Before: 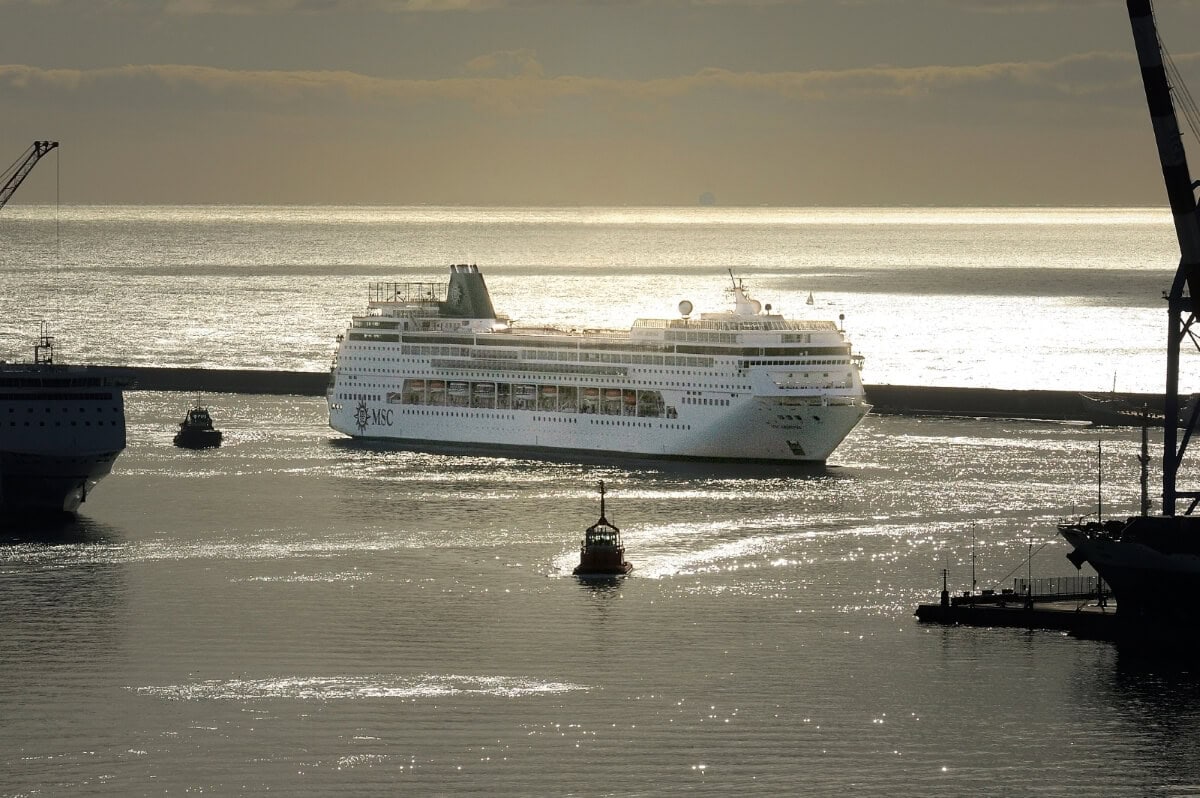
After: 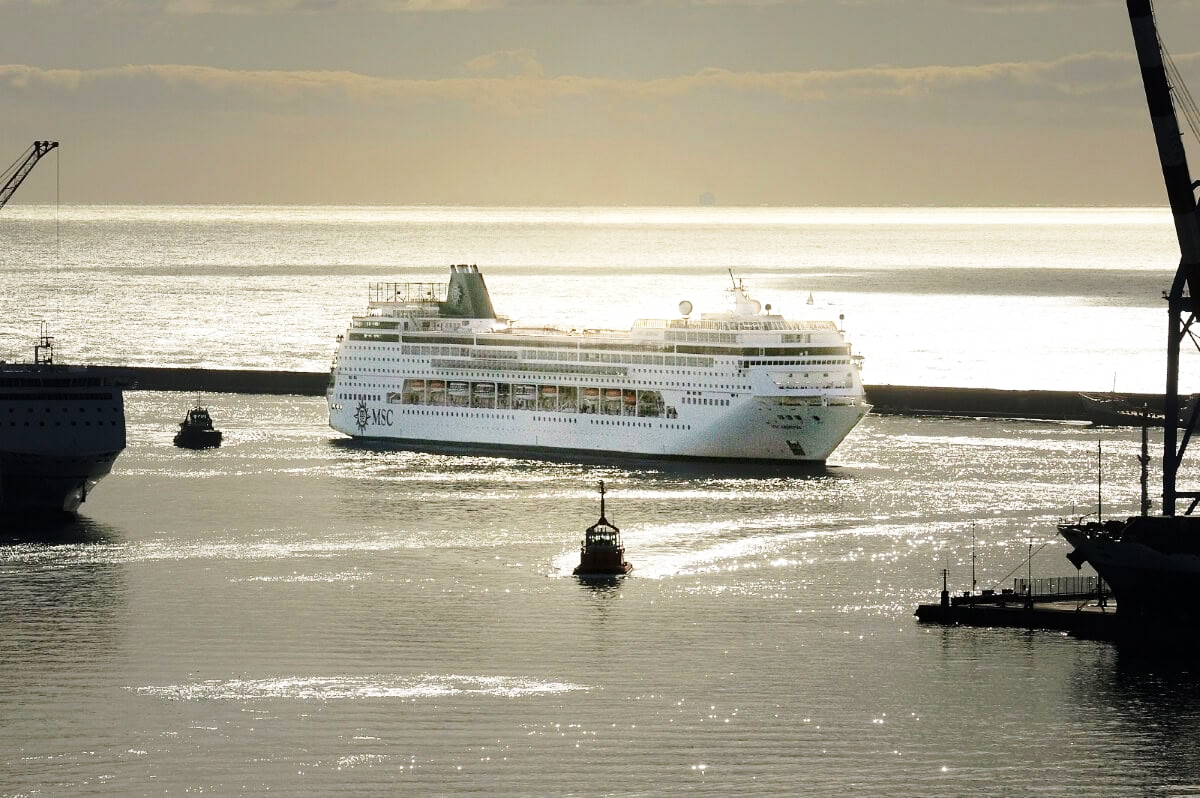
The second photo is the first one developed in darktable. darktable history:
base curve: curves: ch0 [(0, 0) (0.028, 0.03) (0.121, 0.232) (0.46, 0.748) (0.859, 0.968) (1, 1)], preserve colors none
local contrast: mode bilateral grid, contrast 20, coarseness 50, detail 102%, midtone range 0.2
